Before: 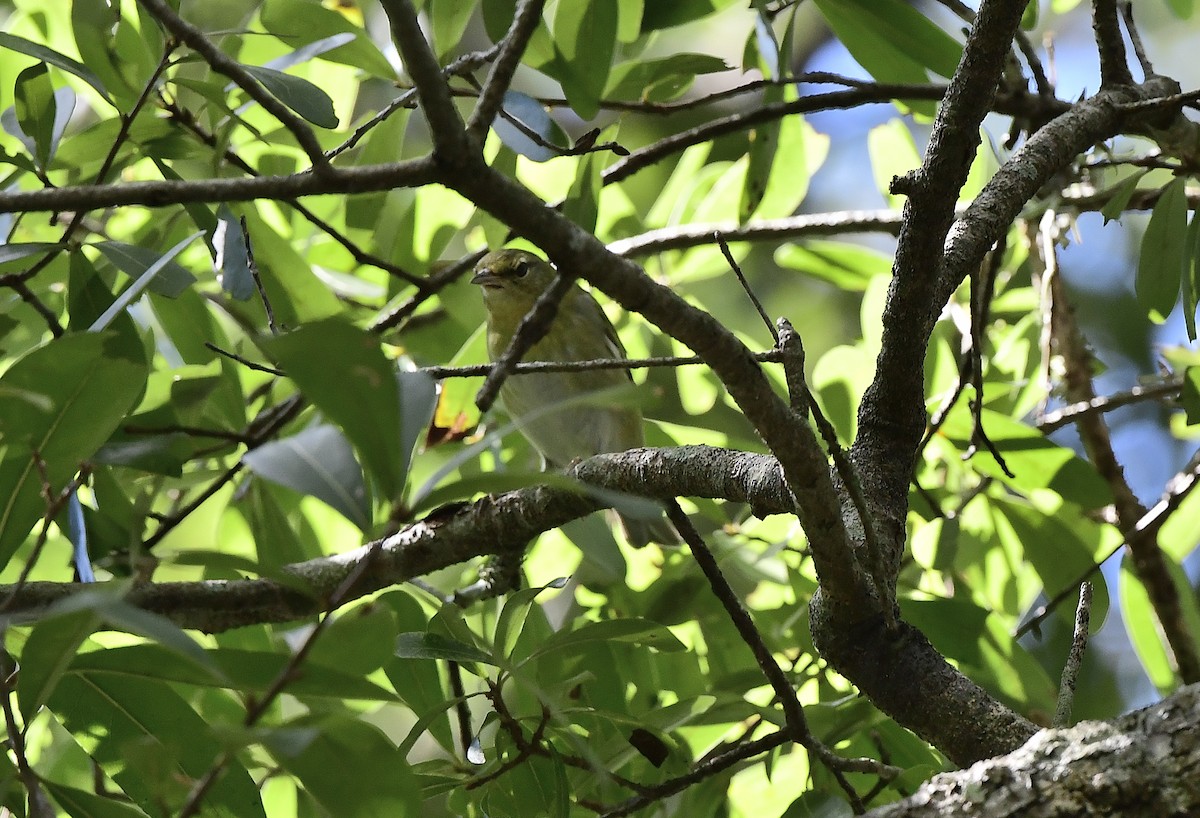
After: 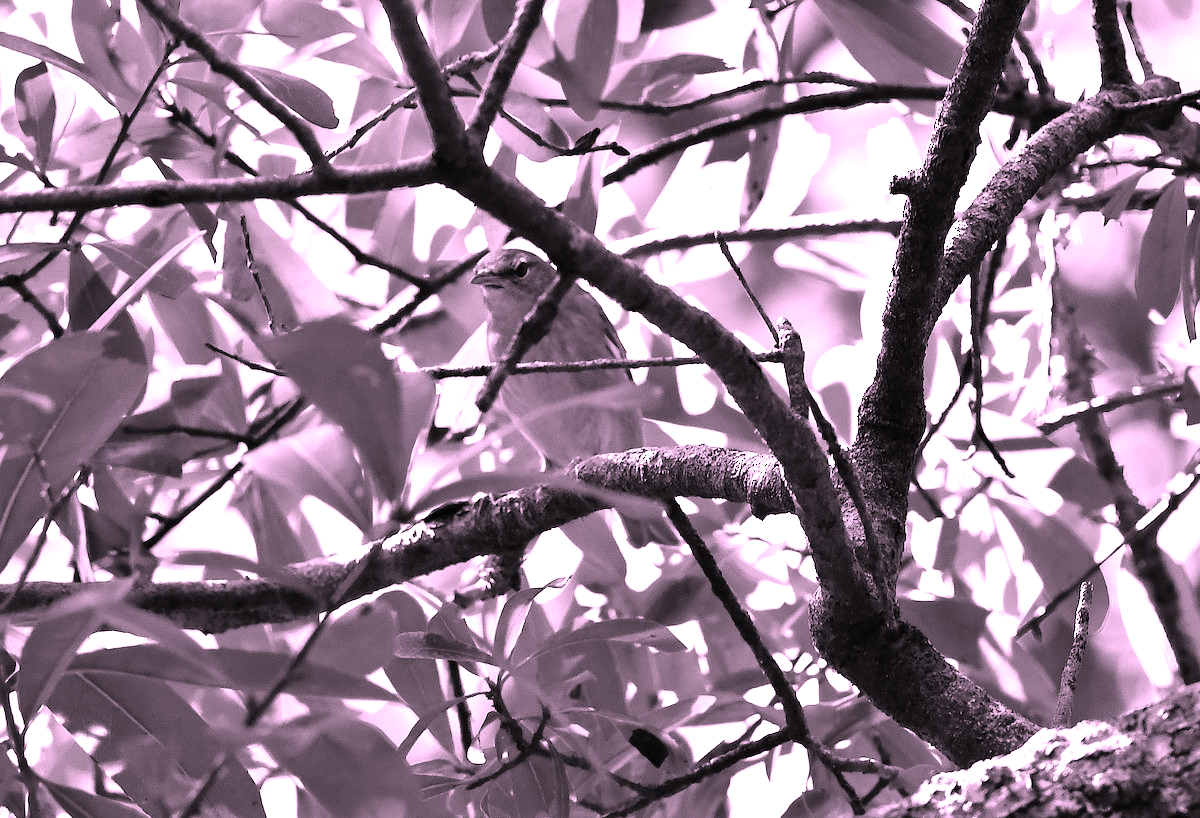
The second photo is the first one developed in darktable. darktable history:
exposure: exposure 0.653 EV, compensate exposure bias true, compensate highlight preservation false
tone equalizer: -8 EV -0.443 EV, -7 EV -0.411 EV, -6 EV -0.345 EV, -5 EV -0.201 EV, -3 EV 0.231 EV, -2 EV 0.319 EV, -1 EV 0.382 EV, +0 EV 0.418 EV
contrast brightness saturation: saturation -0.988
color correction: highlights a* 18.78, highlights b* -11.18, saturation 1.64
